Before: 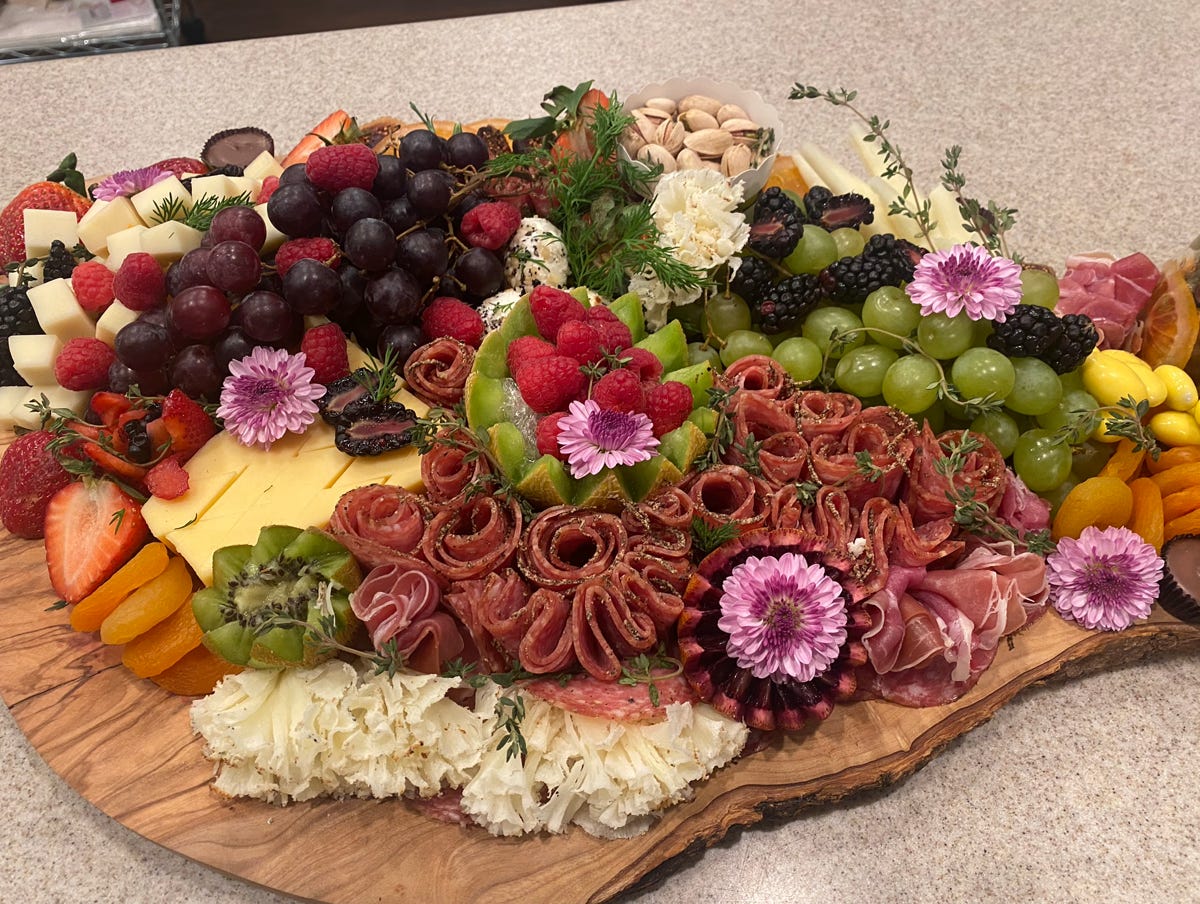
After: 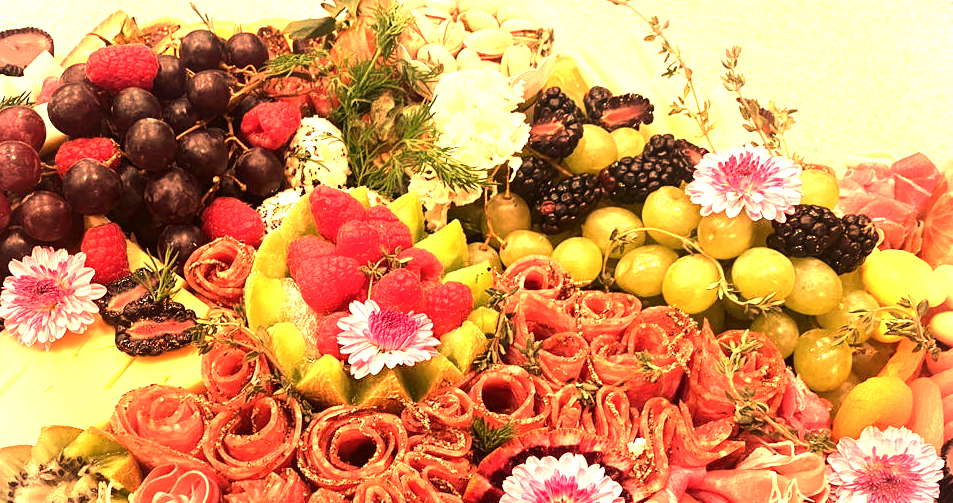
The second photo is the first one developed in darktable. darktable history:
crop: left 18.38%, top 11.092%, right 2.134%, bottom 33.217%
white balance: red 1.467, blue 0.684
vignetting: fall-off start 91.19%
exposure: black level correction 0, exposure 1.1 EV, compensate highlight preservation false
color balance rgb: contrast -10%
tone equalizer: -8 EV -1.08 EV, -7 EV -1.01 EV, -6 EV -0.867 EV, -5 EV -0.578 EV, -3 EV 0.578 EV, -2 EV 0.867 EV, -1 EV 1.01 EV, +0 EV 1.08 EV, edges refinement/feathering 500, mask exposure compensation -1.57 EV, preserve details no
